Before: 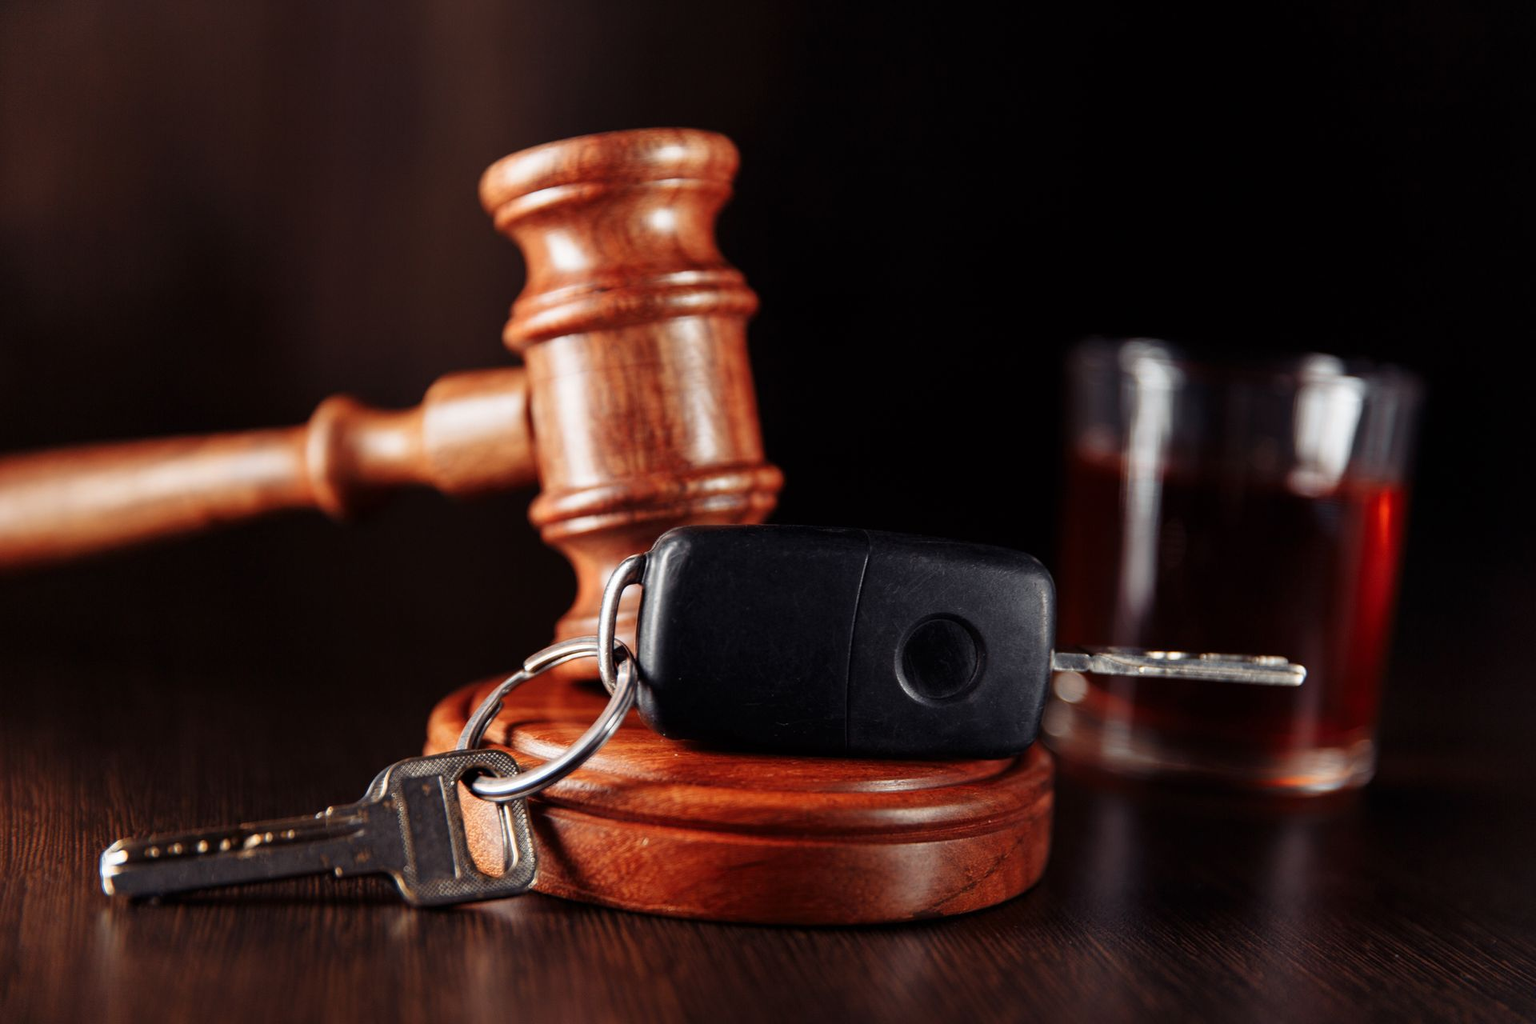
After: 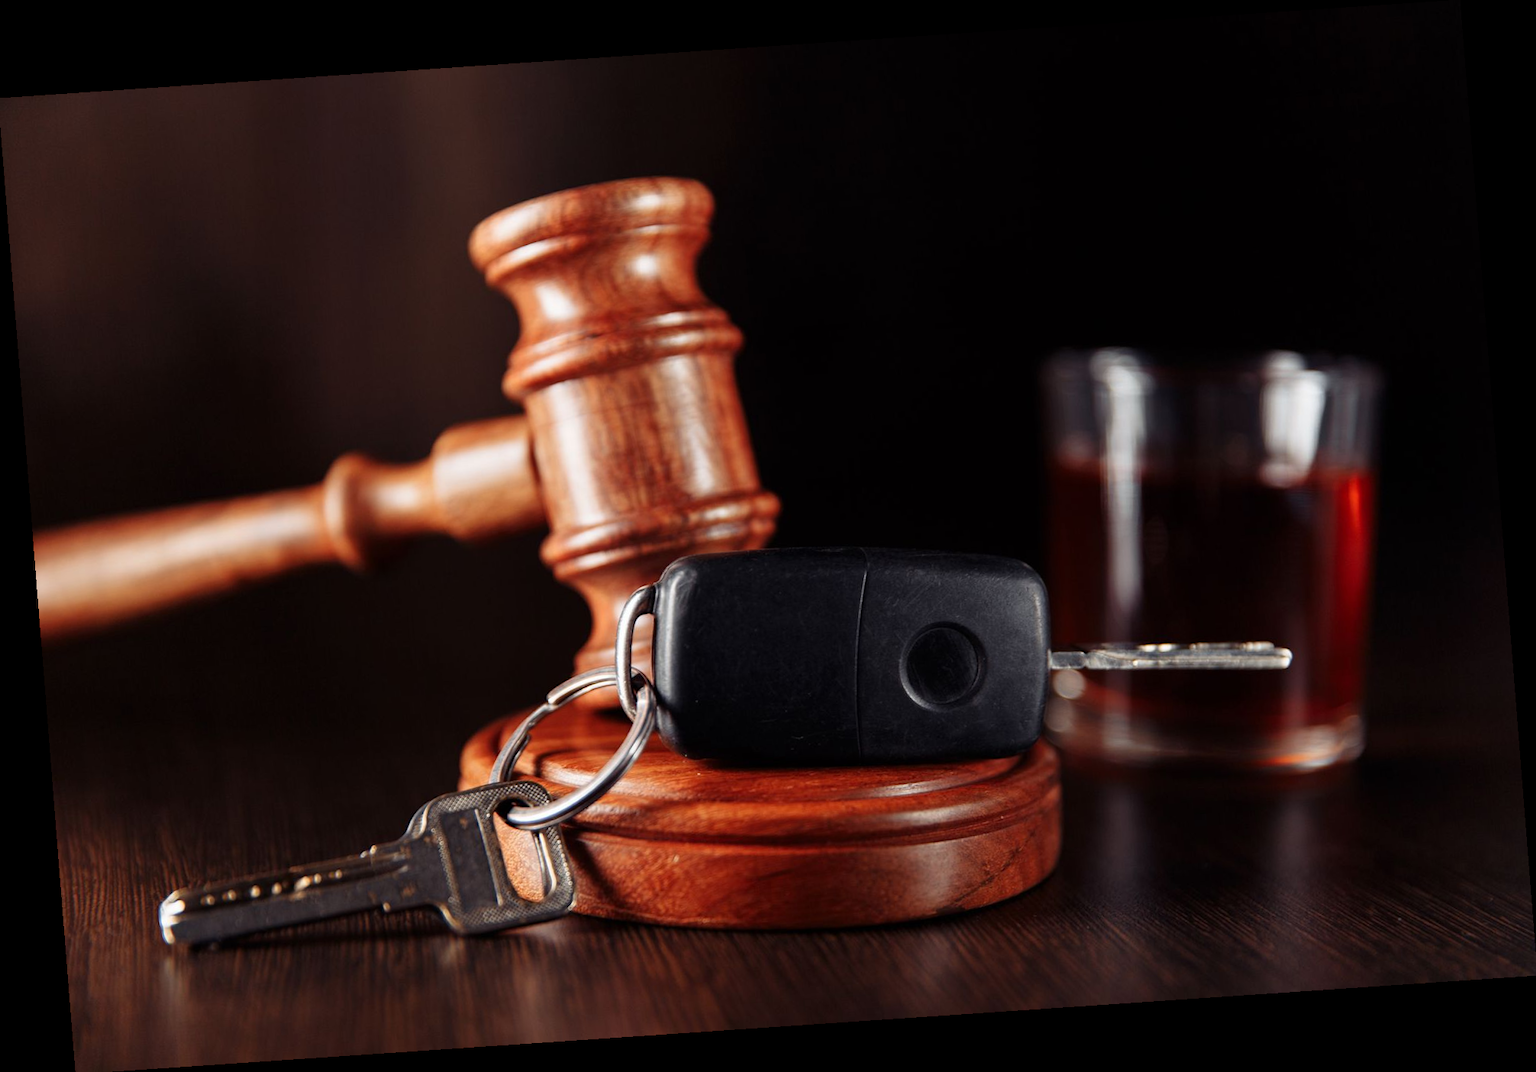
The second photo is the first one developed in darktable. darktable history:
crop and rotate: left 0.126%
rotate and perspective: rotation -4.2°, shear 0.006, automatic cropping off
